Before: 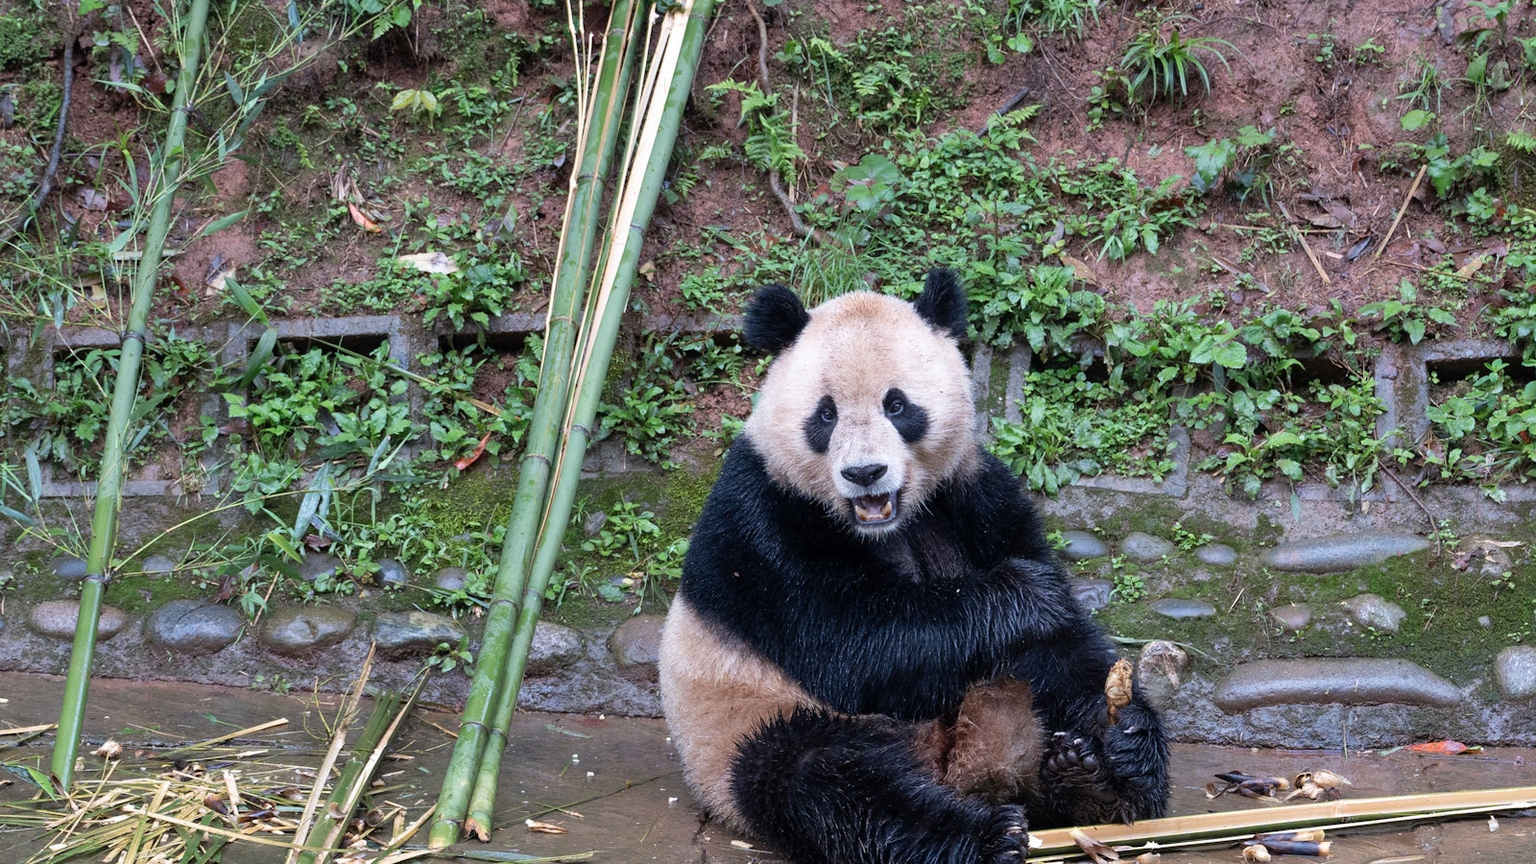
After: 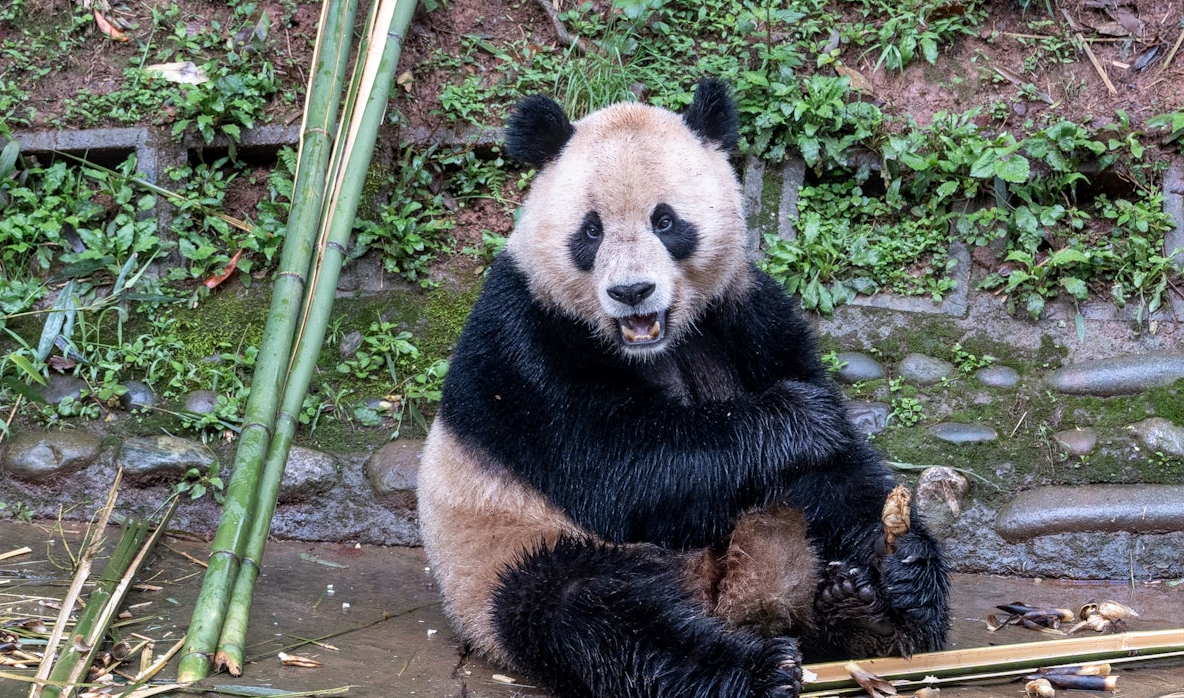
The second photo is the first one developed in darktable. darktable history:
local contrast: on, module defaults
crop: left 16.83%, top 22.367%, right 9.127%
